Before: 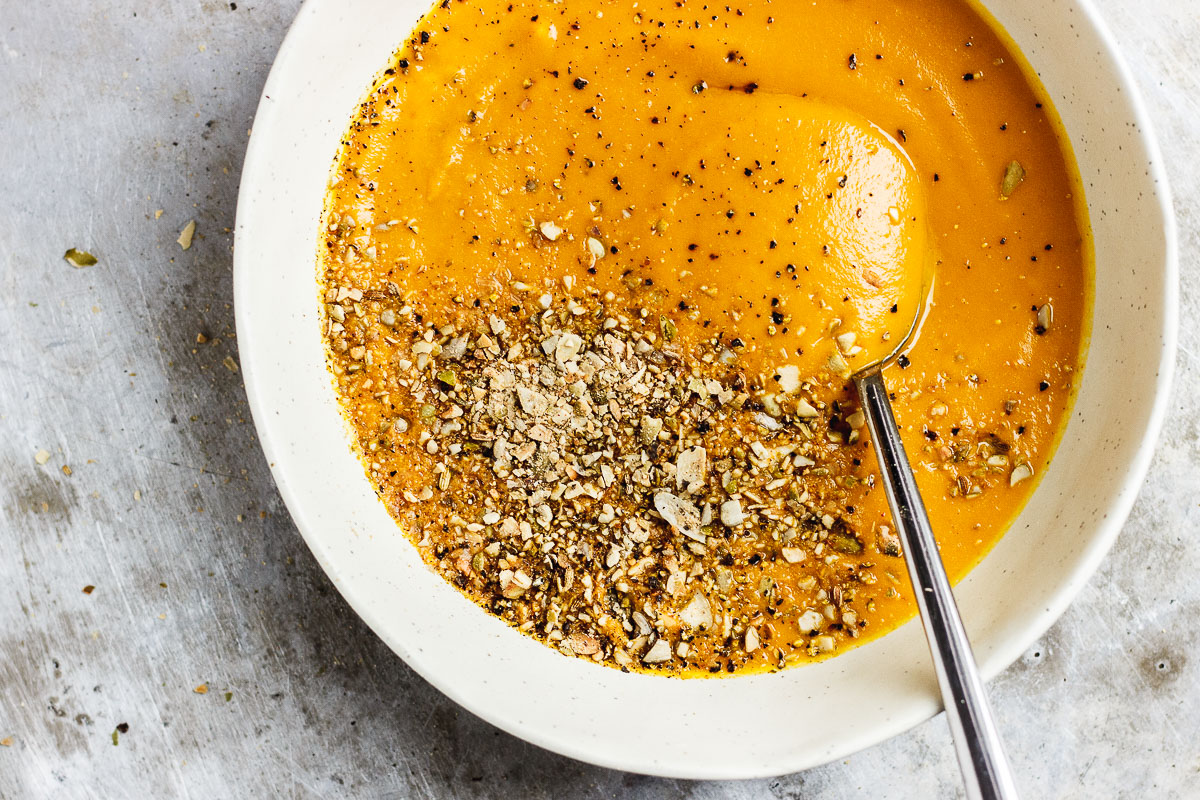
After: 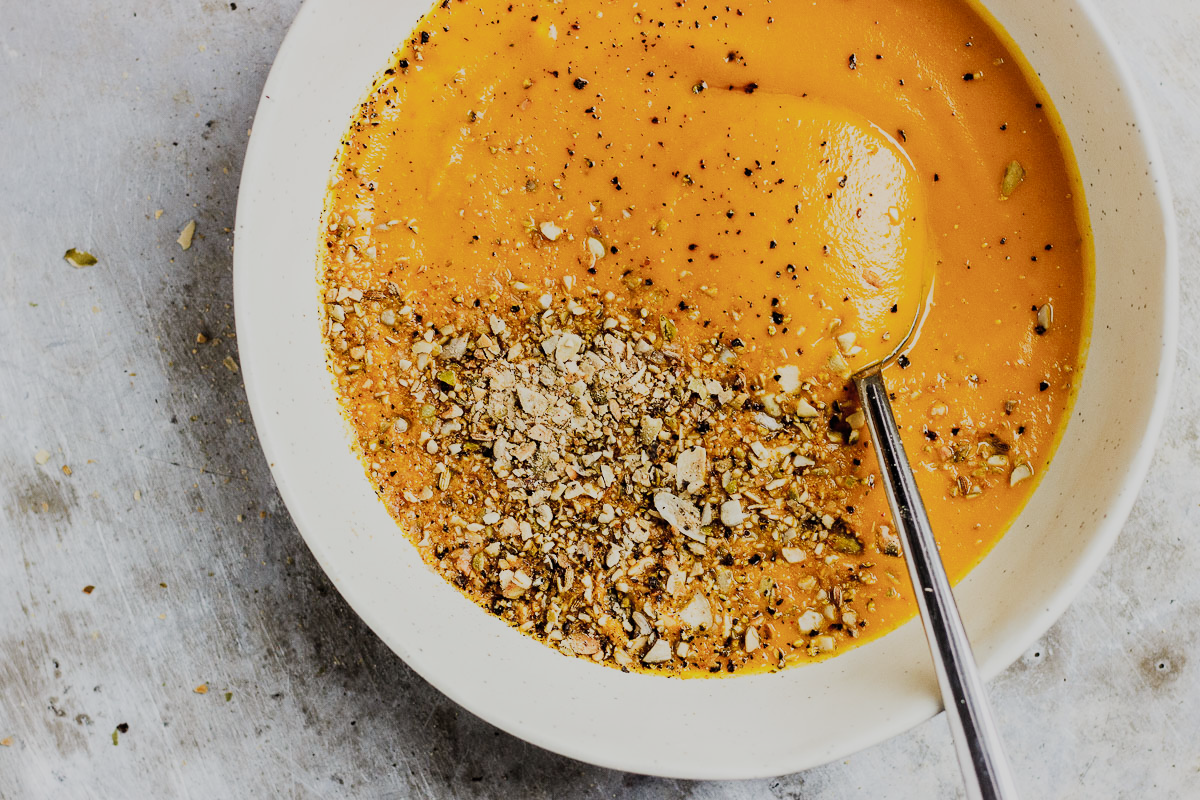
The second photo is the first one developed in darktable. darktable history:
filmic rgb: black relative exposure -16 EV, white relative exposure 6.88 EV, hardness 4.69
